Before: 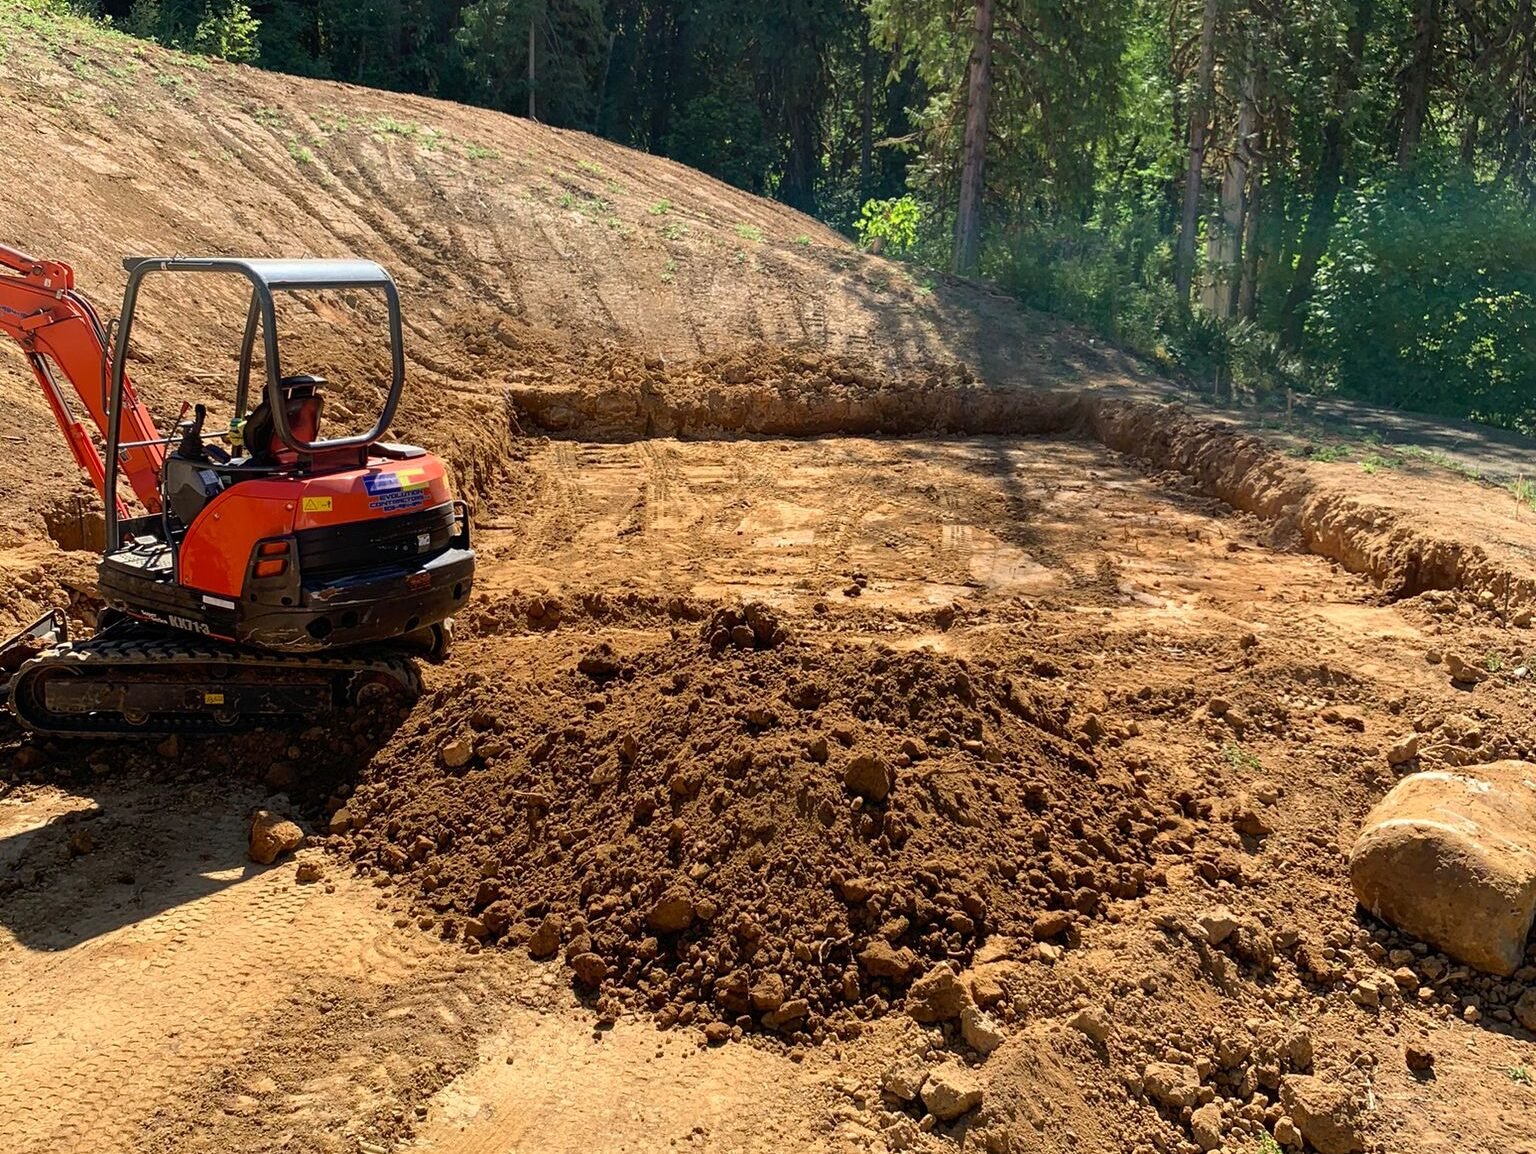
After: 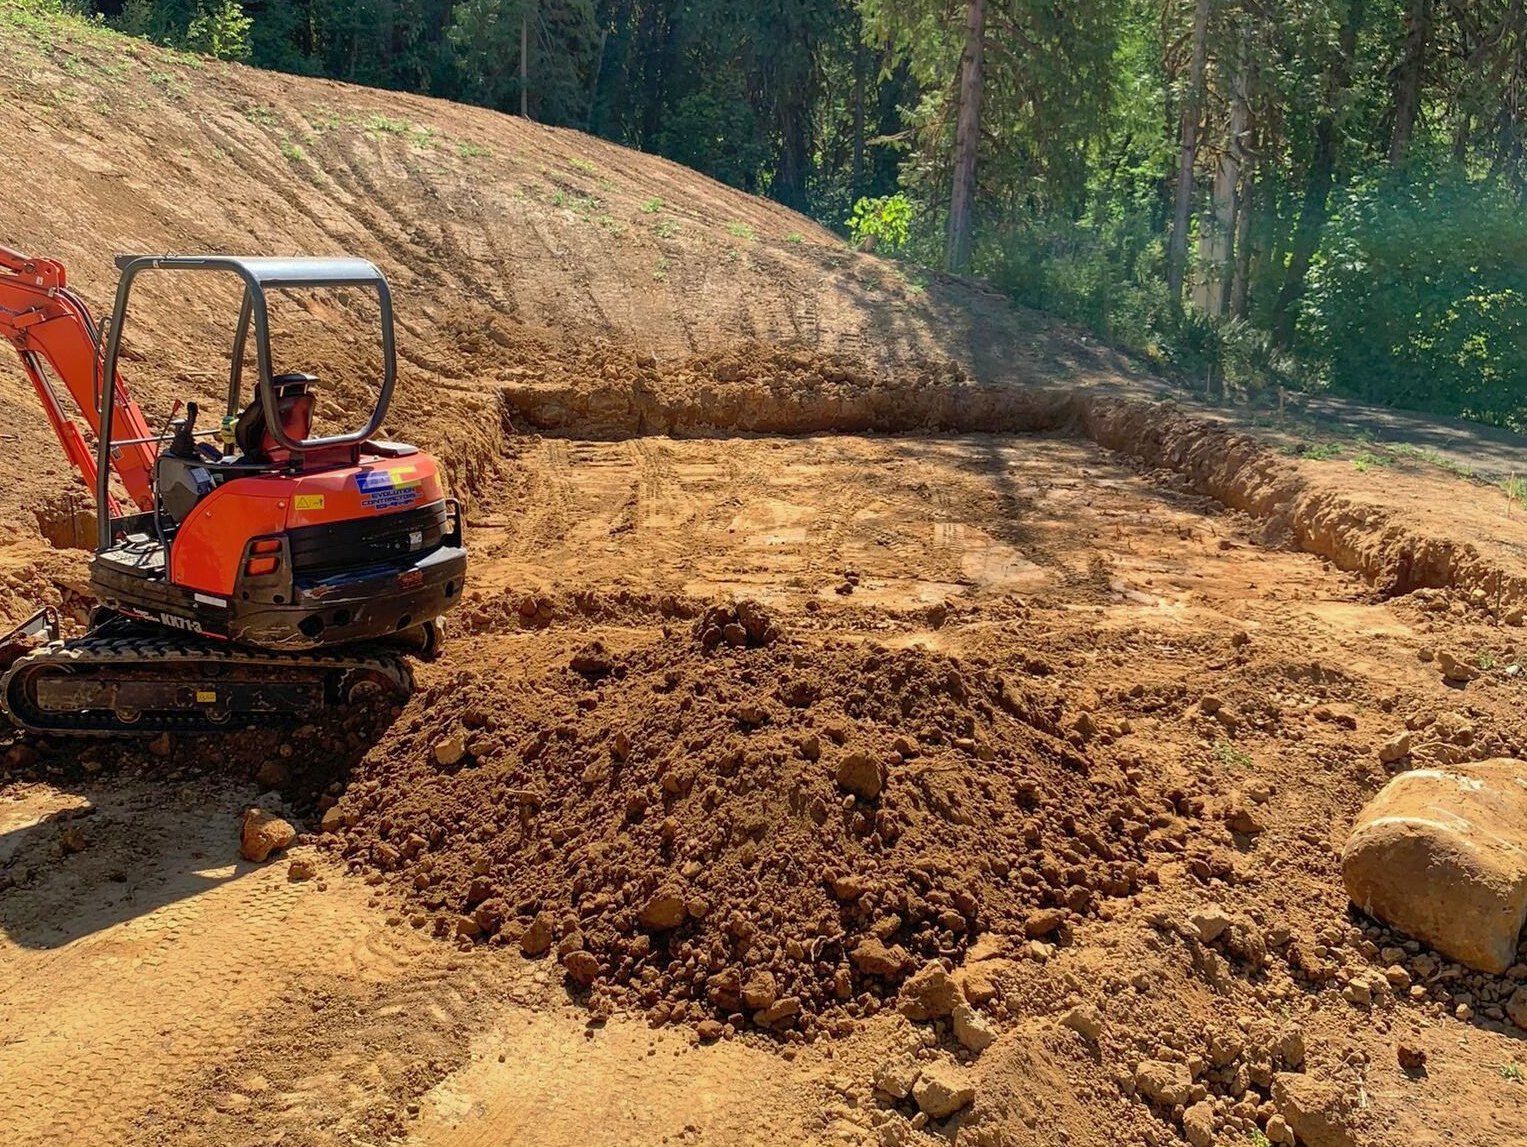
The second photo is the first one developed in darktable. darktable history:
shadows and highlights: on, module defaults
crop and rotate: left 0.526%, top 0.204%, bottom 0.352%
